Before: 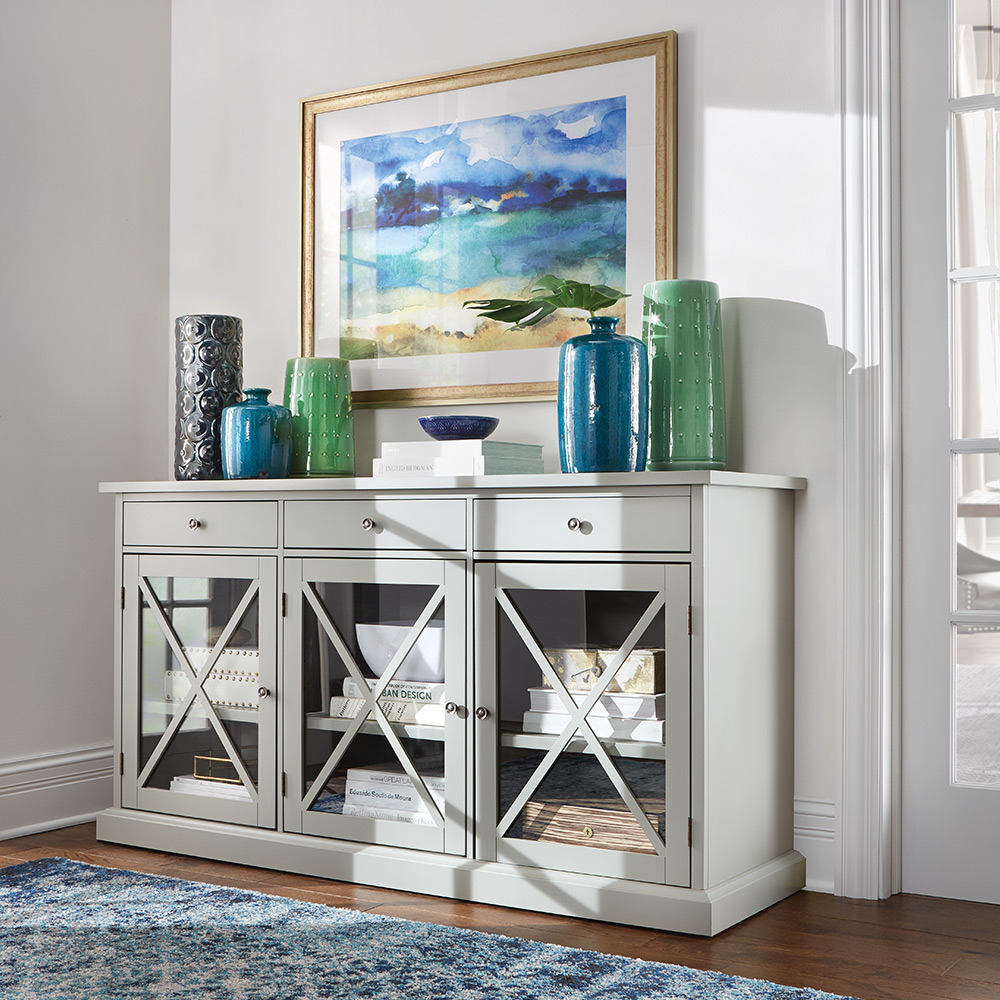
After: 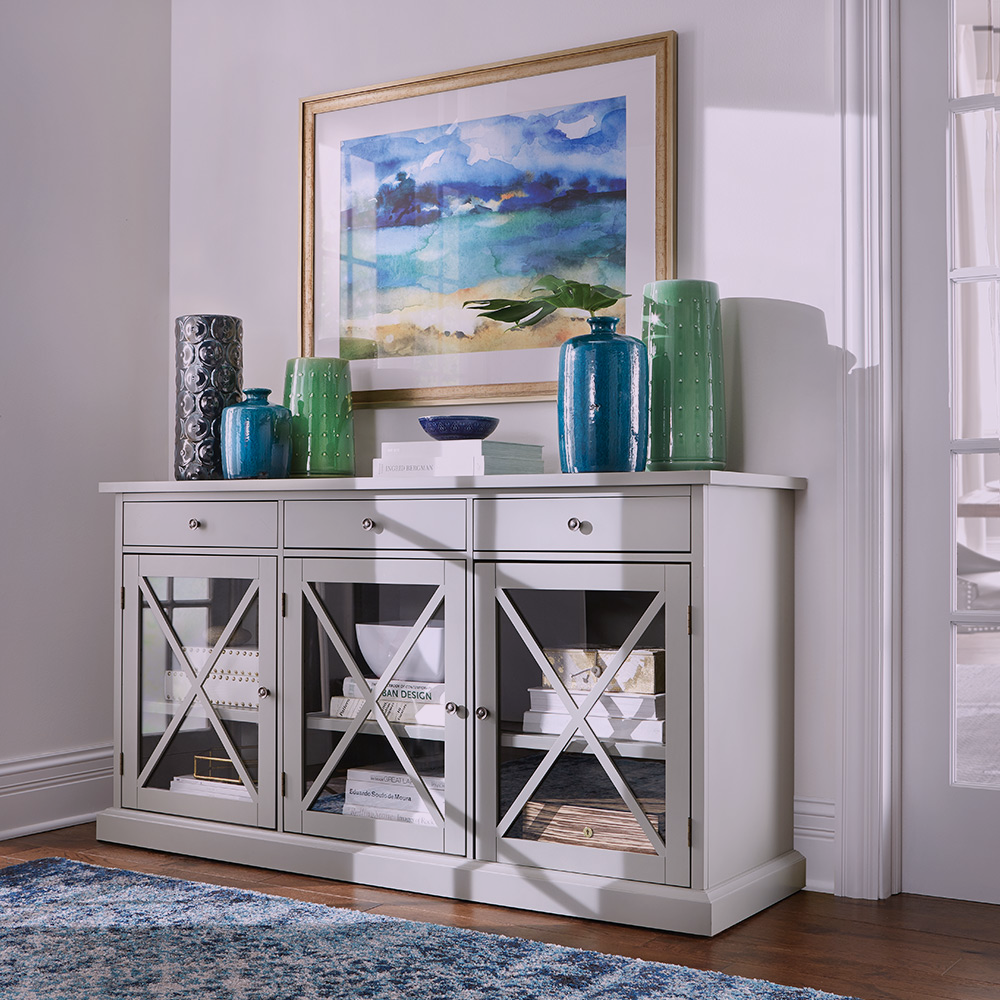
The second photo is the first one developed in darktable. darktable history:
exposure: exposure -0.462 EV, compensate highlight preservation false
white balance: red 1.05, blue 1.072
